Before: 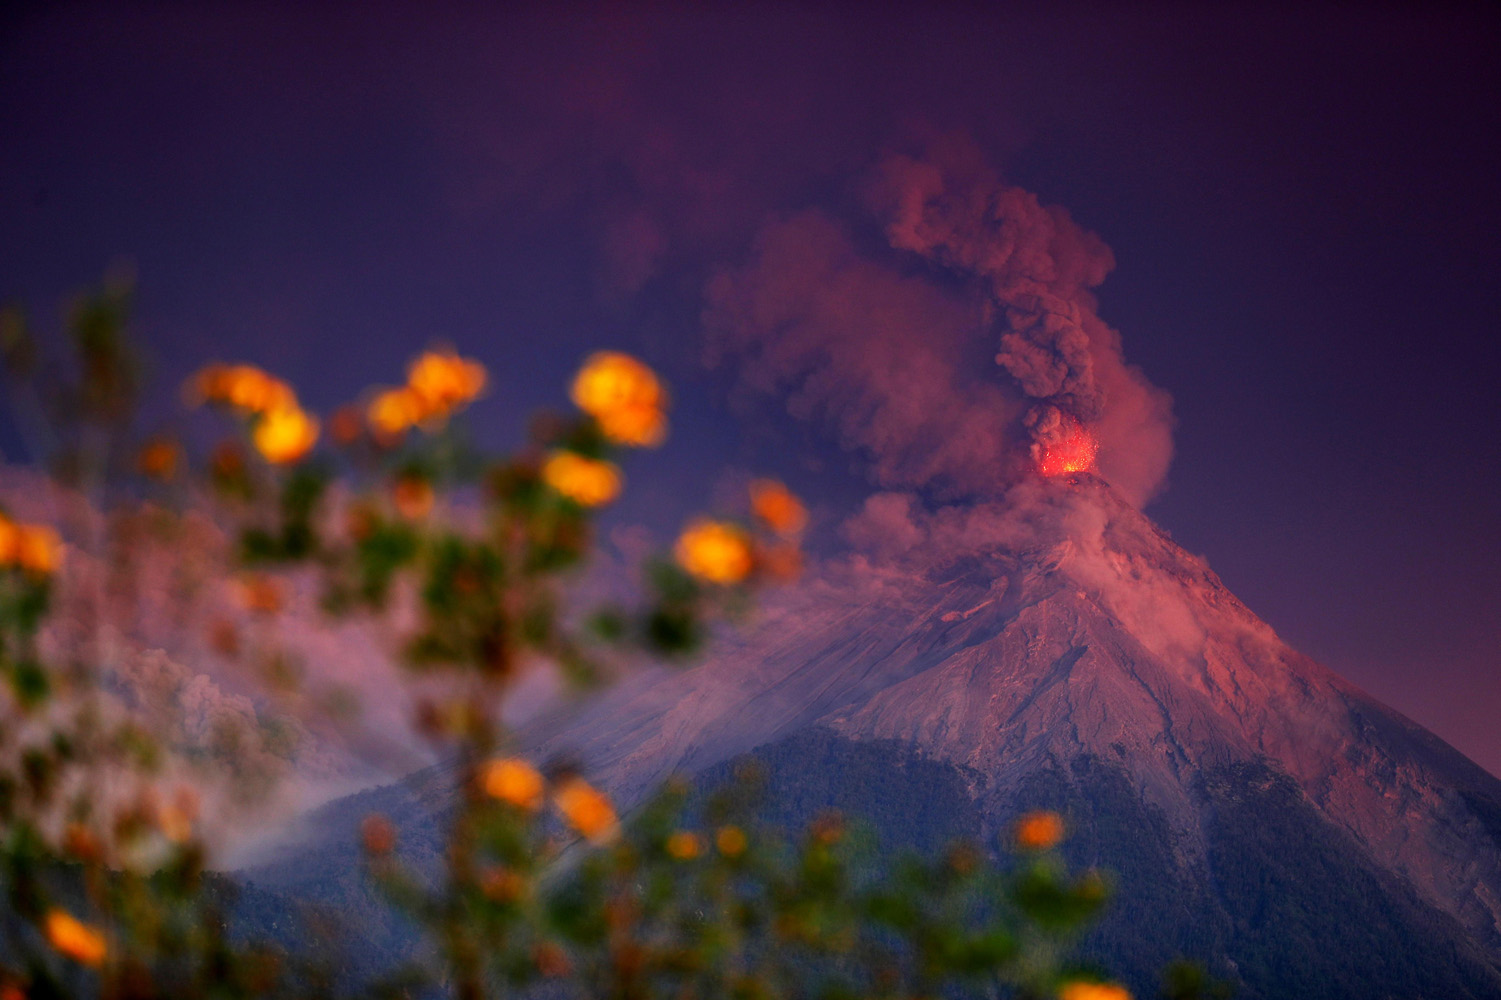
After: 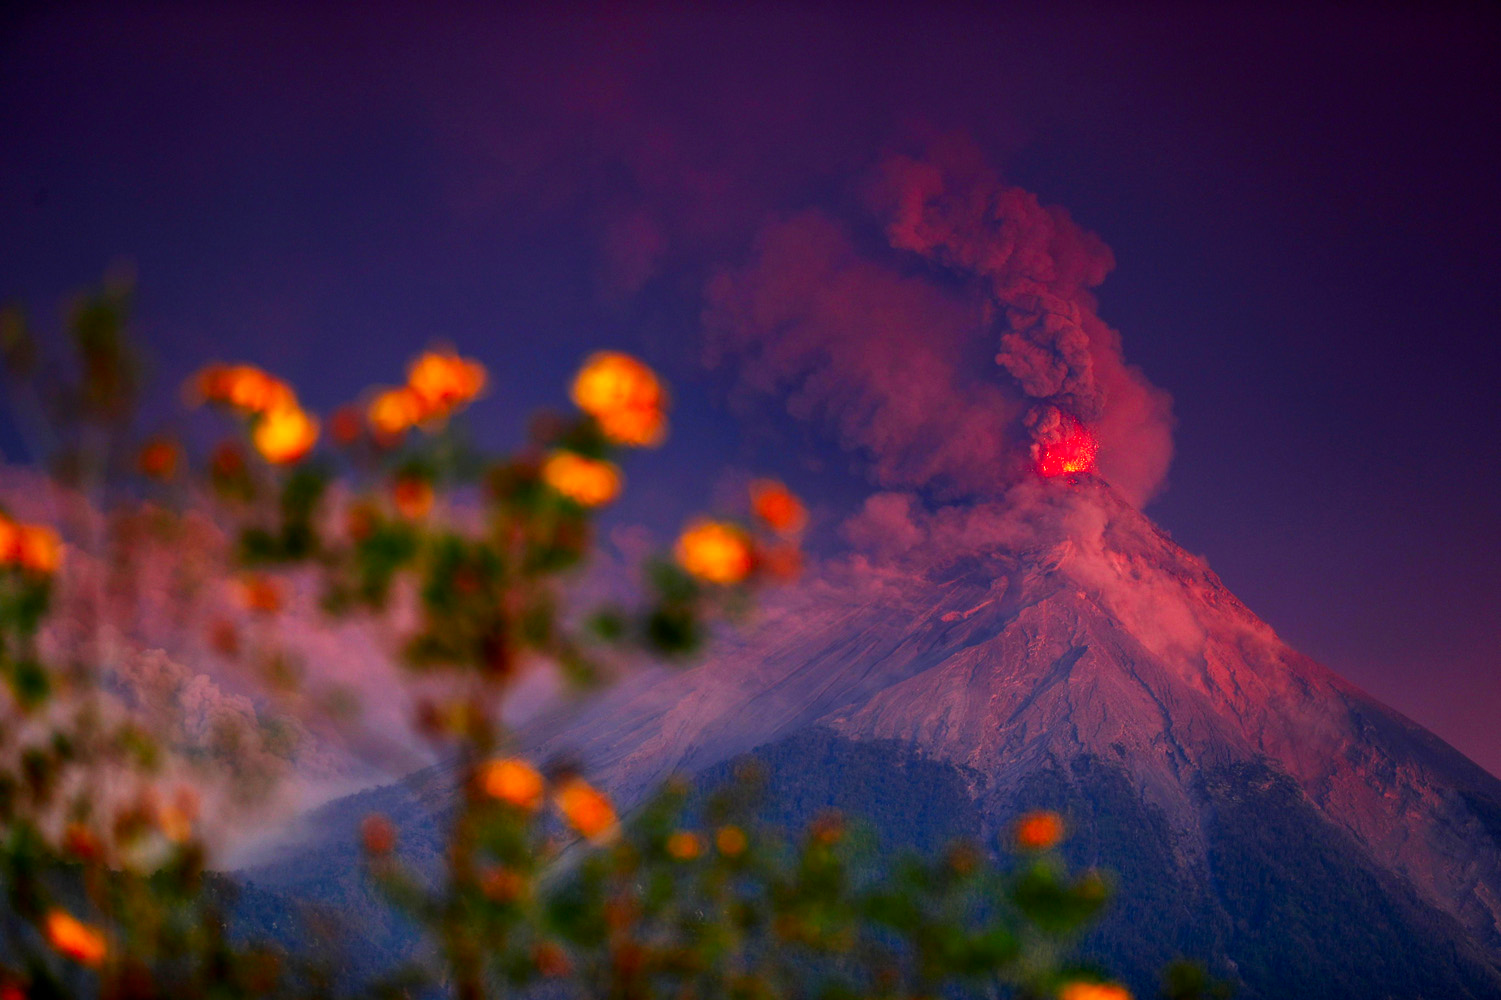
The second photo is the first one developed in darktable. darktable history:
contrast brightness saturation: contrast 0.094, saturation 0.284
